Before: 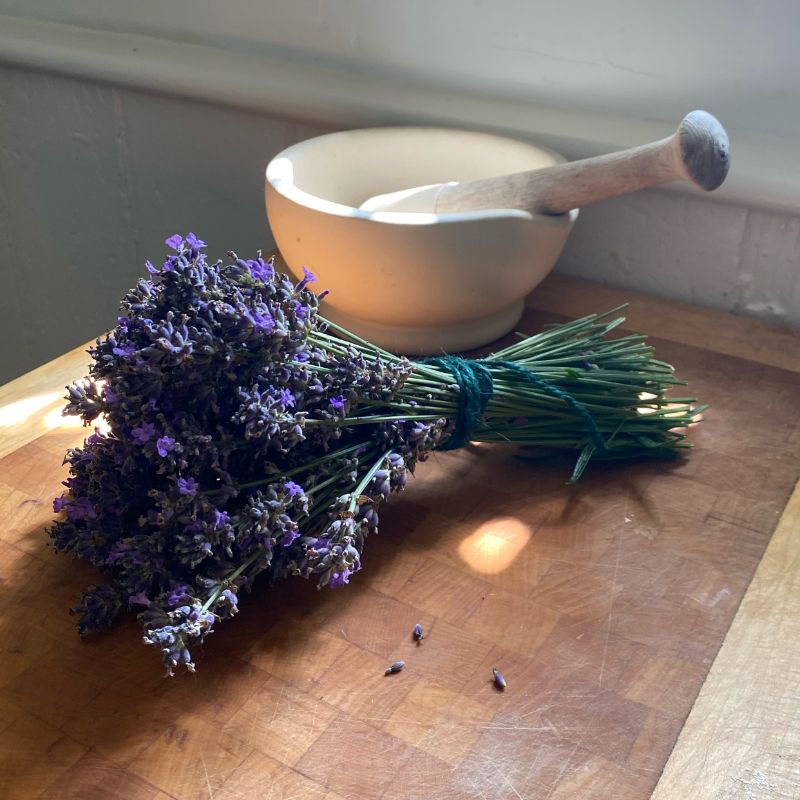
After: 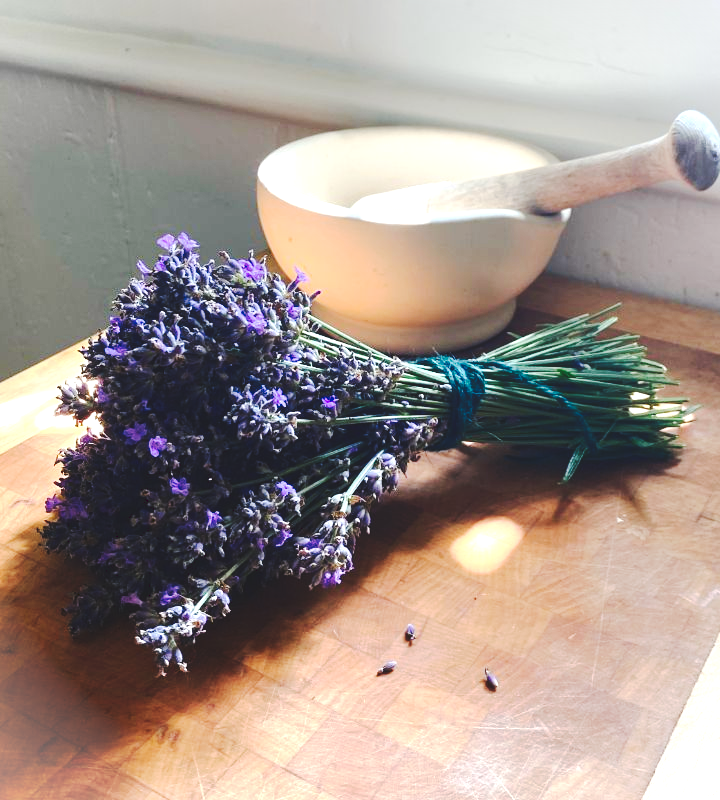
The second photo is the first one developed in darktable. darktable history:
crop and rotate: left 1.088%, right 8.807%
vignetting: fall-off start 100%, brightness 0.3, saturation 0
tone curve: curves: ch0 [(0, 0) (0.003, 0.108) (0.011, 0.112) (0.025, 0.117) (0.044, 0.126) (0.069, 0.133) (0.1, 0.146) (0.136, 0.158) (0.177, 0.178) (0.224, 0.212) (0.277, 0.256) (0.335, 0.331) (0.399, 0.423) (0.468, 0.538) (0.543, 0.641) (0.623, 0.721) (0.709, 0.792) (0.801, 0.845) (0.898, 0.917) (1, 1)], preserve colors none
exposure: exposure 0.781 EV, compensate highlight preservation false
